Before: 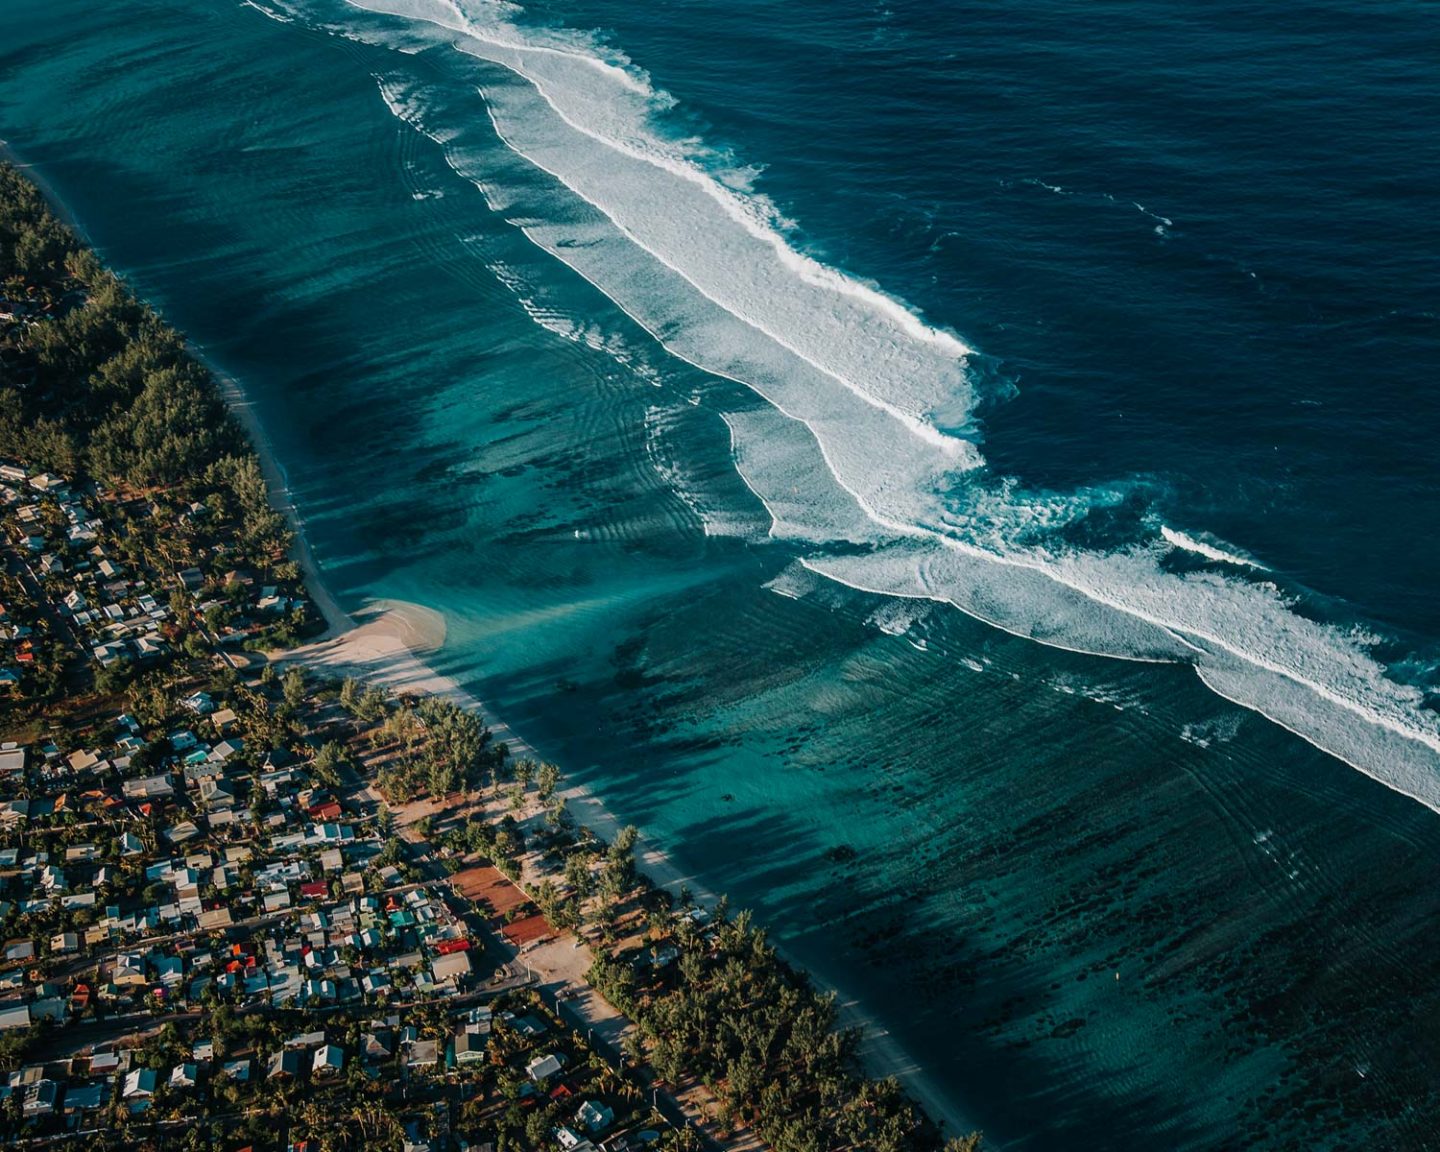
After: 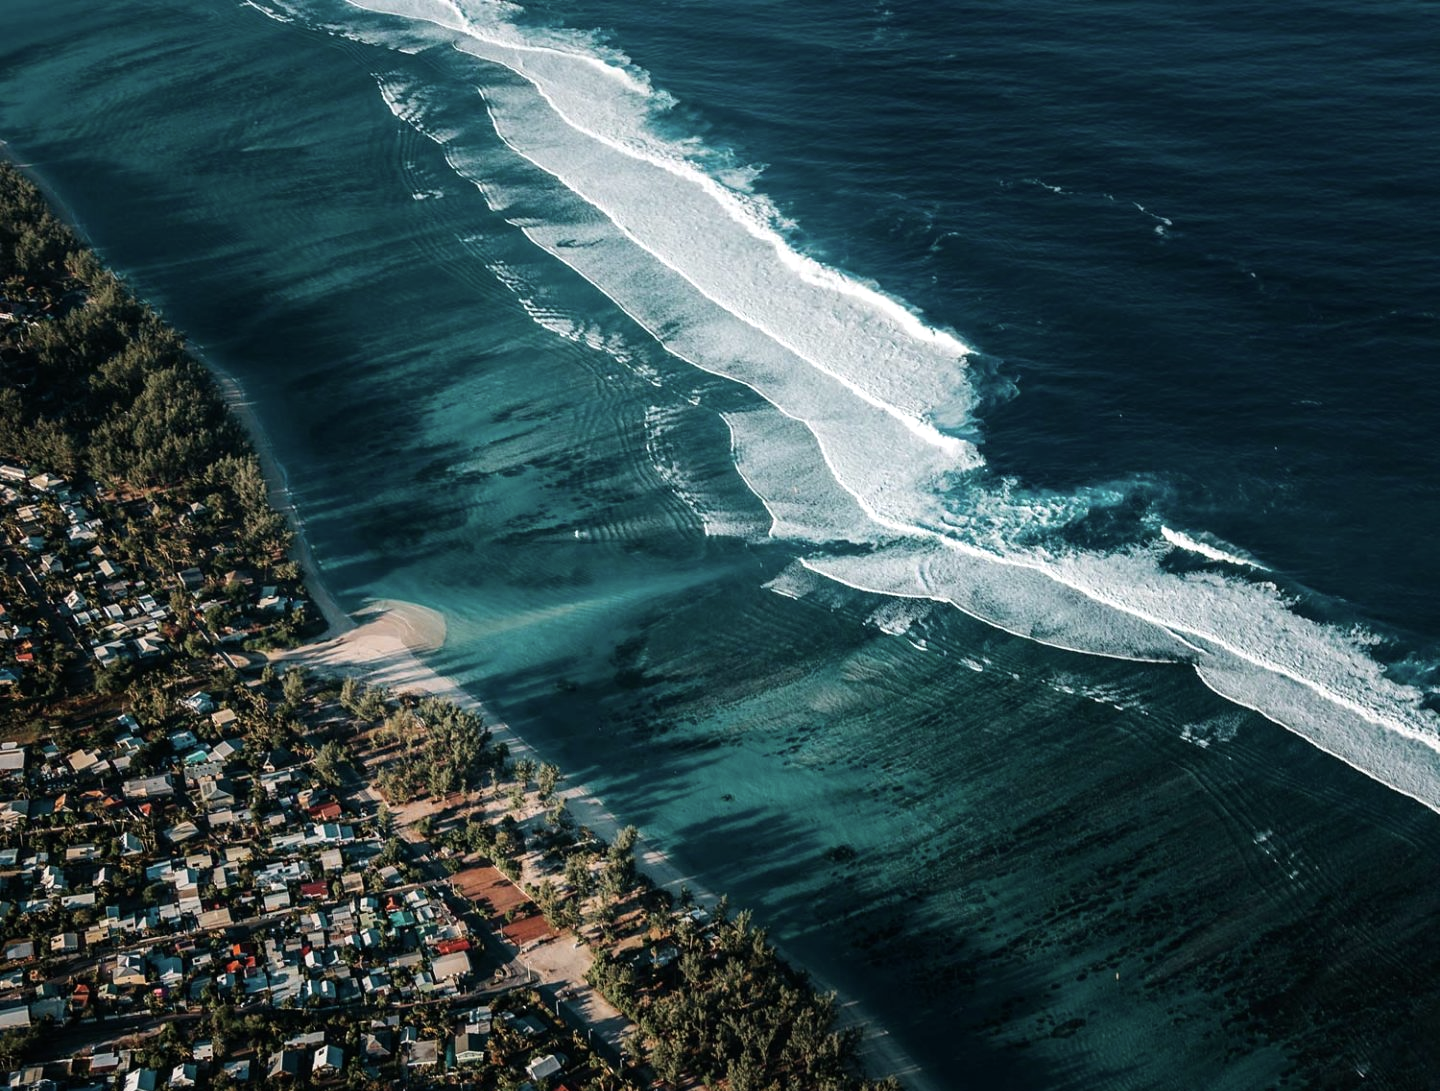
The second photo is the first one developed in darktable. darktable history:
exposure: compensate exposure bias true, compensate highlight preservation false
contrast brightness saturation: contrast 0.059, brightness -0.007, saturation -0.24
crop and rotate: top 0.008%, bottom 5.266%
tone equalizer: -8 EV -0.441 EV, -7 EV -0.388 EV, -6 EV -0.308 EV, -5 EV -0.203 EV, -3 EV 0.221 EV, -2 EV 0.362 EV, -1 EV 0.393 EV, +0 EV 0.438 EV
